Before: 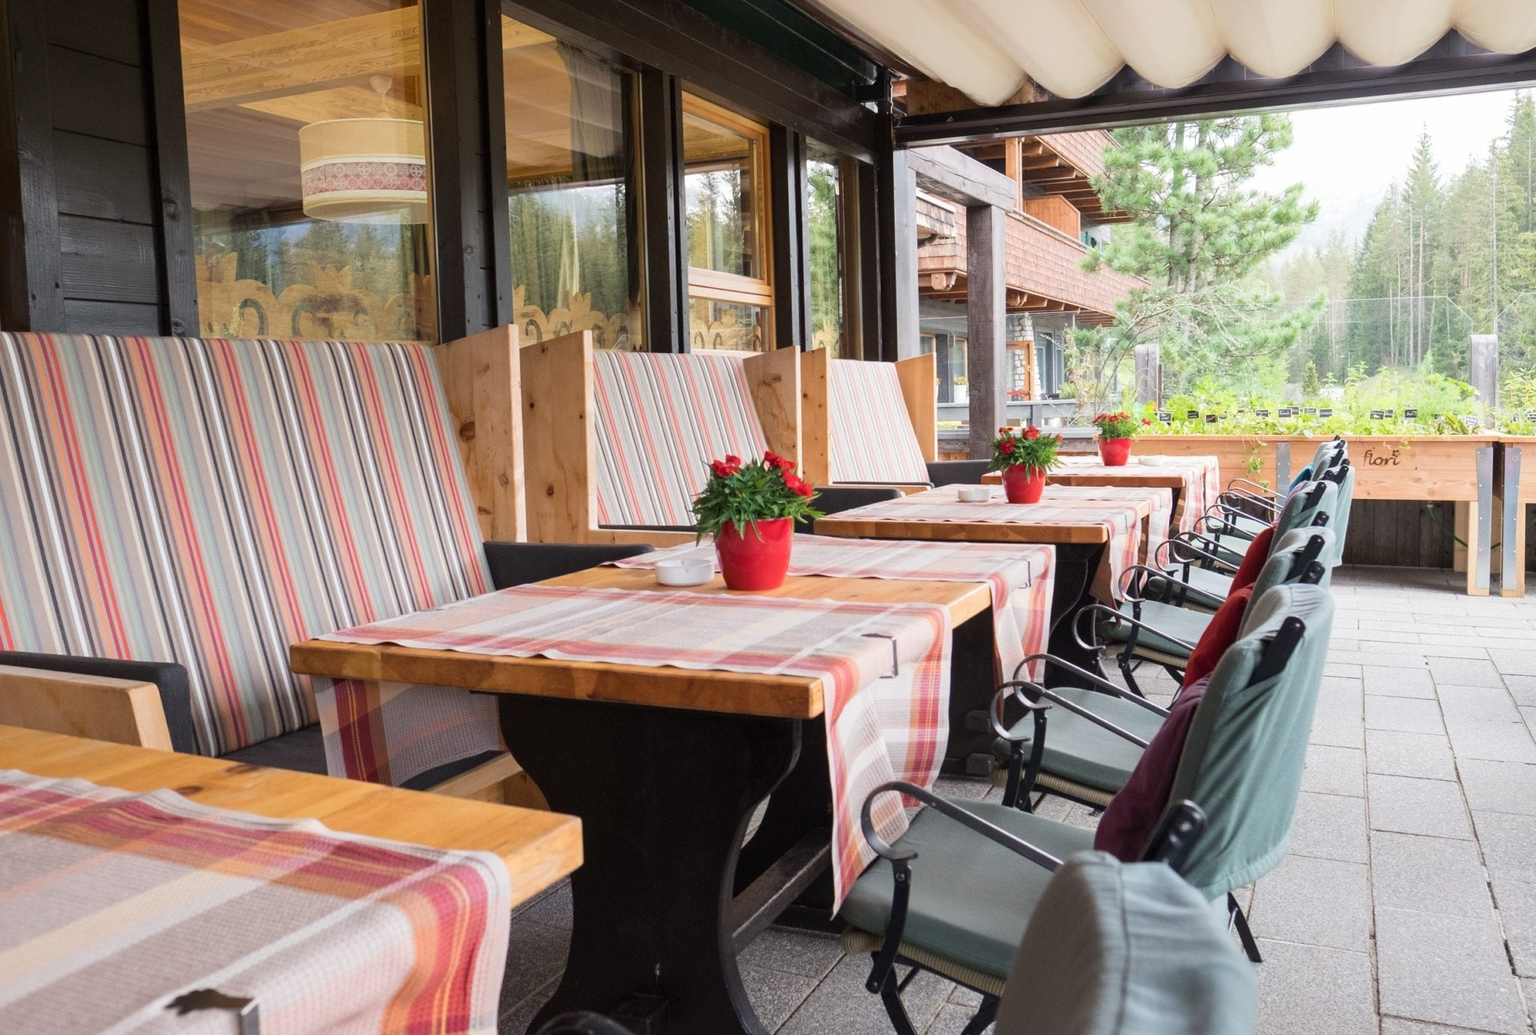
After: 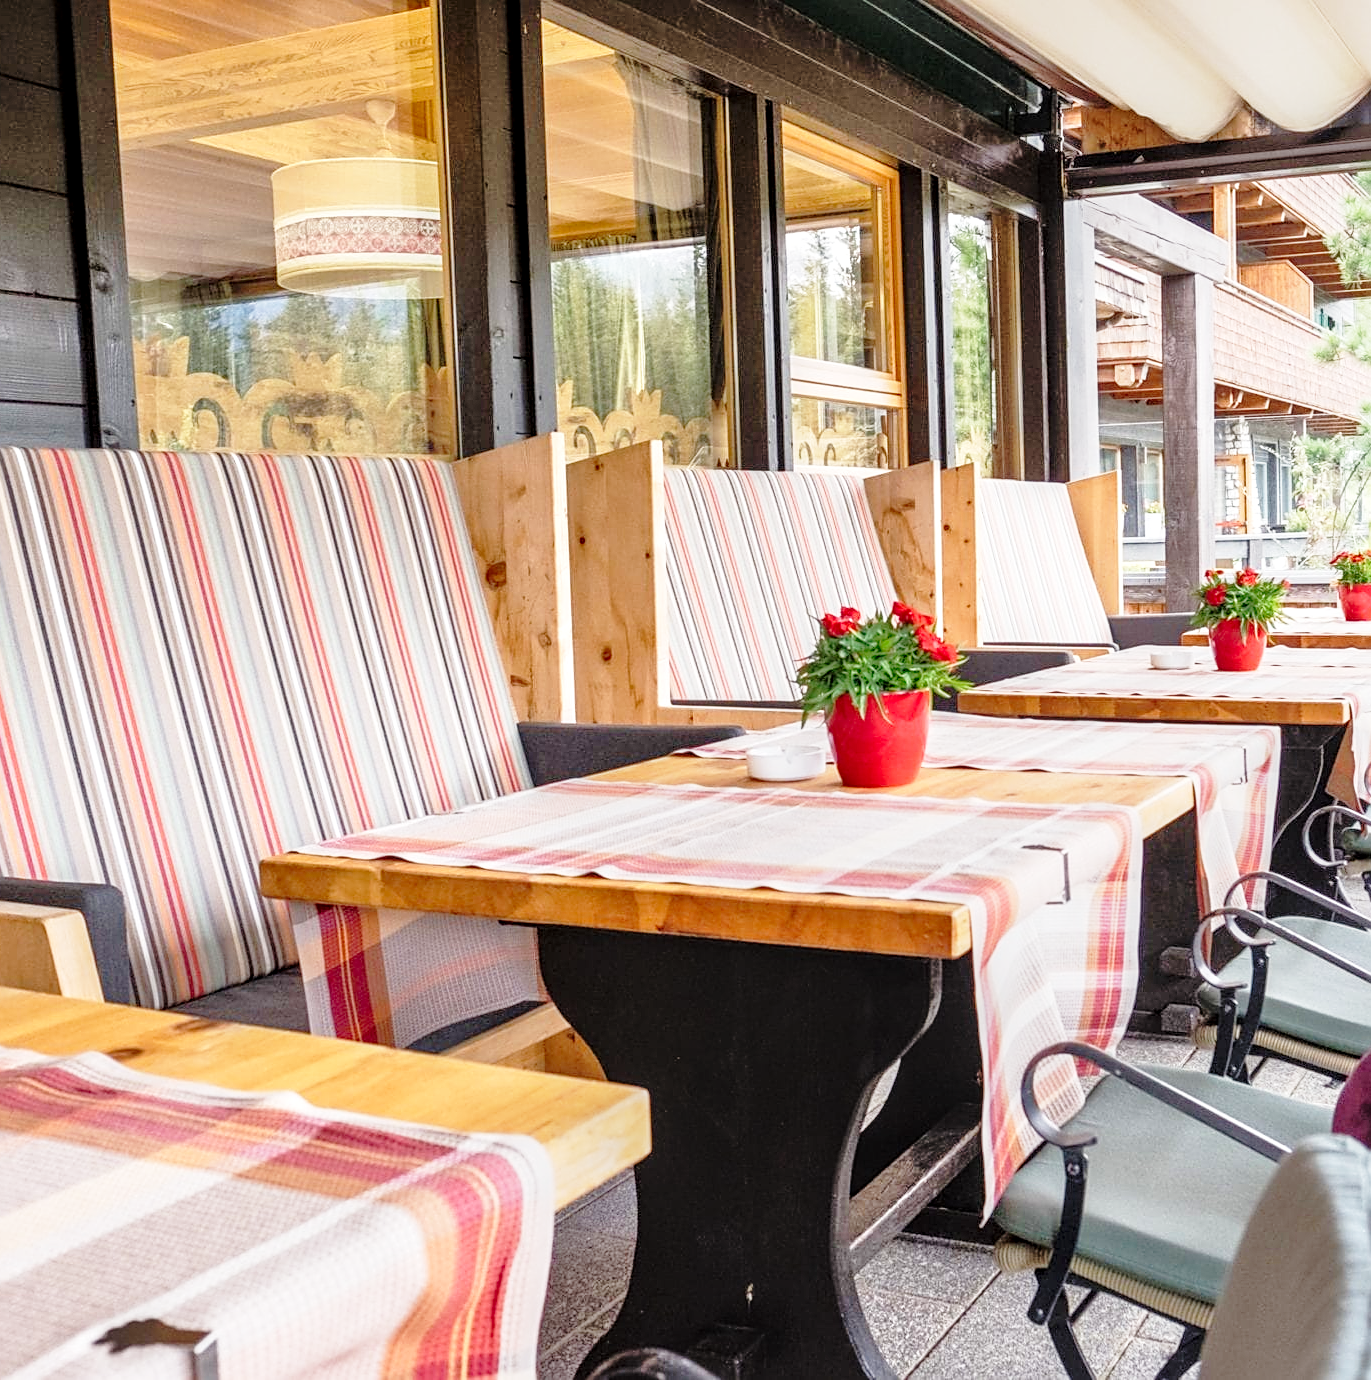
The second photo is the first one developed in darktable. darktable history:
sharpen: on, module defaults
local contrast: highlights 36%, detail 135%
crop and rotate: left 6.205%, right 26.811%
tone equalizer: -7 EV 0.145 EV, -6 EV 0.623 EV, -5 EV 1.13 EV, -4 EV 1.36 EV, -3 EV 1.16 EV, -2 EV 0.6 EV, -1 EV 0.159 EV
base curve: curves: ch0 [(0, 0) (0.028, 0.03) (0.121, 0.232) (0.46, 0.748) (0.859, 0.968) (1, 1)], preserve colors none
